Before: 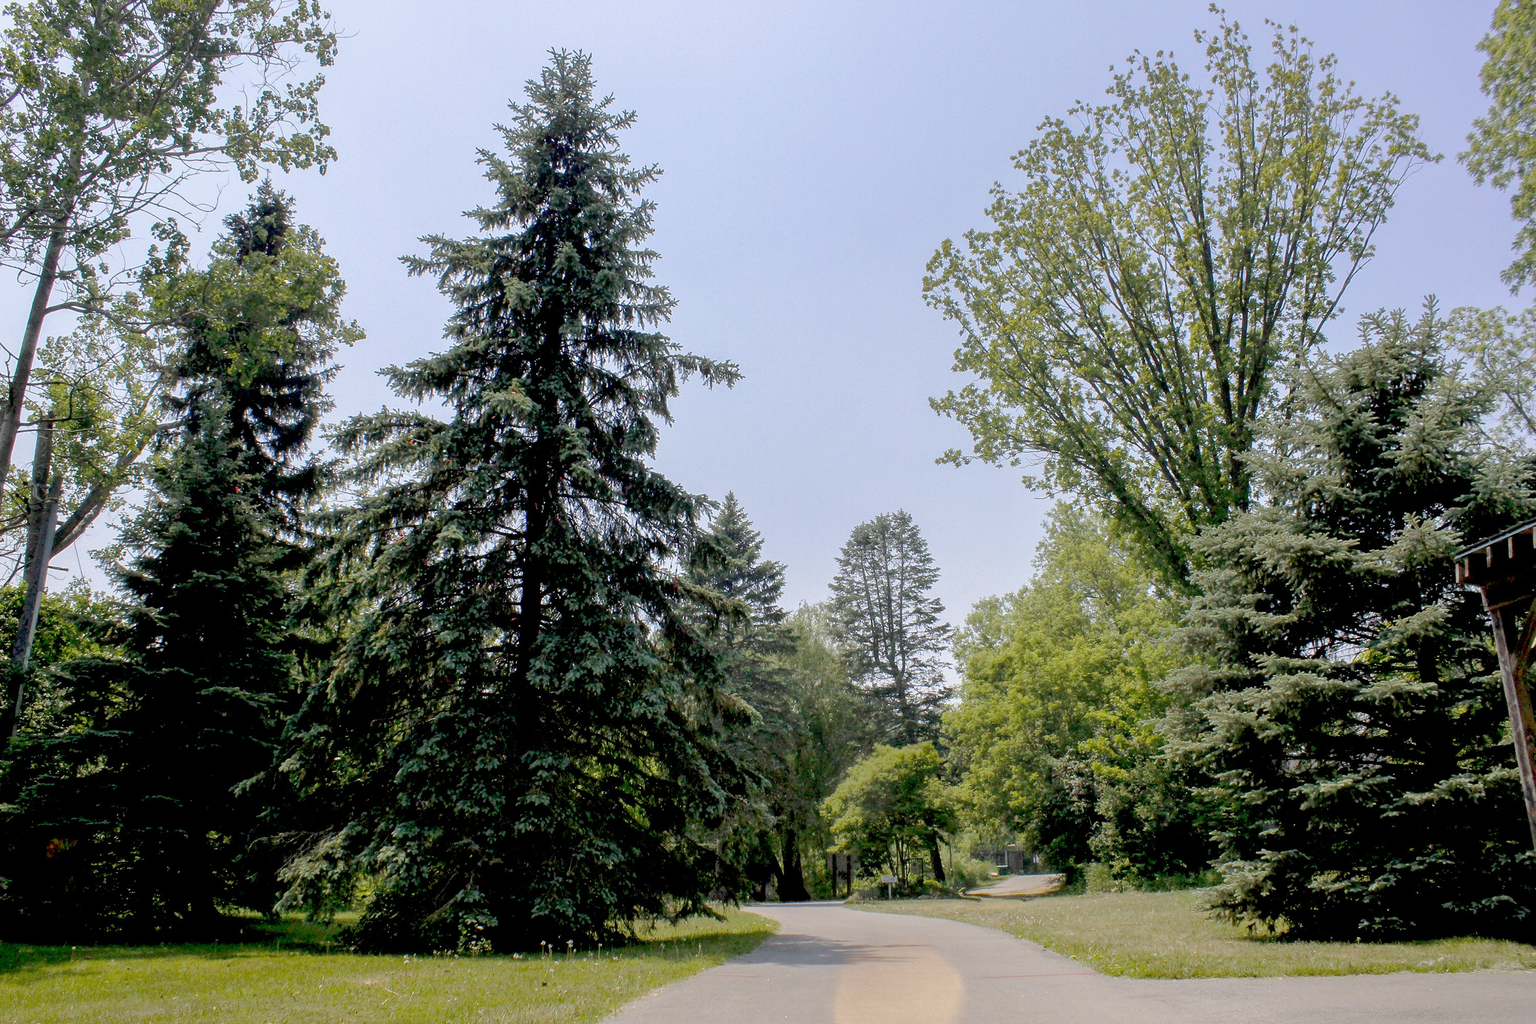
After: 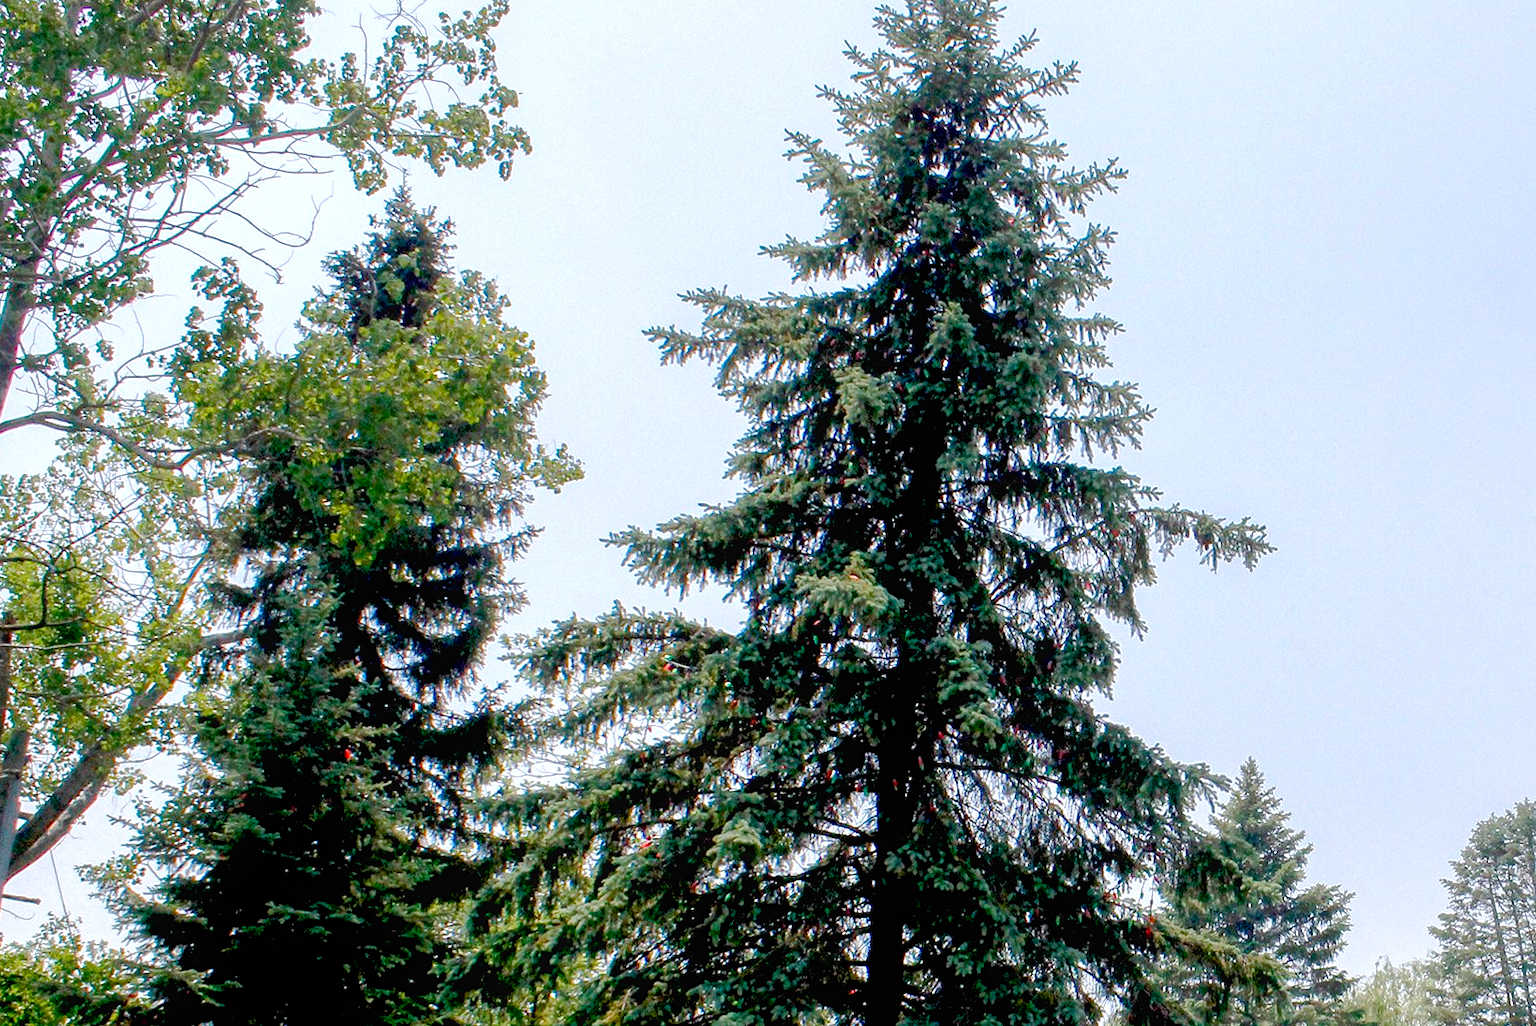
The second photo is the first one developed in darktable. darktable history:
crop and rotate: left 3.047%, top 7.509%, right 42.236%, bottom 37.598%
color balance rgb: perceptual saturation grading › global saturation 20%, perceptual saturation grading › highlights -50%, perceptual saturation grading › shadows 30%, perceptual brilliance grading › global brilliance 10%, perceptual brilliance grading › shadows 15%
contrast equalizer: y [[0.5, 0.5, 0.472, 0.5, 0.5, 0.5], [0.5 ×6], [0.5 ×6], [0 ×6], [0 ×6]]
